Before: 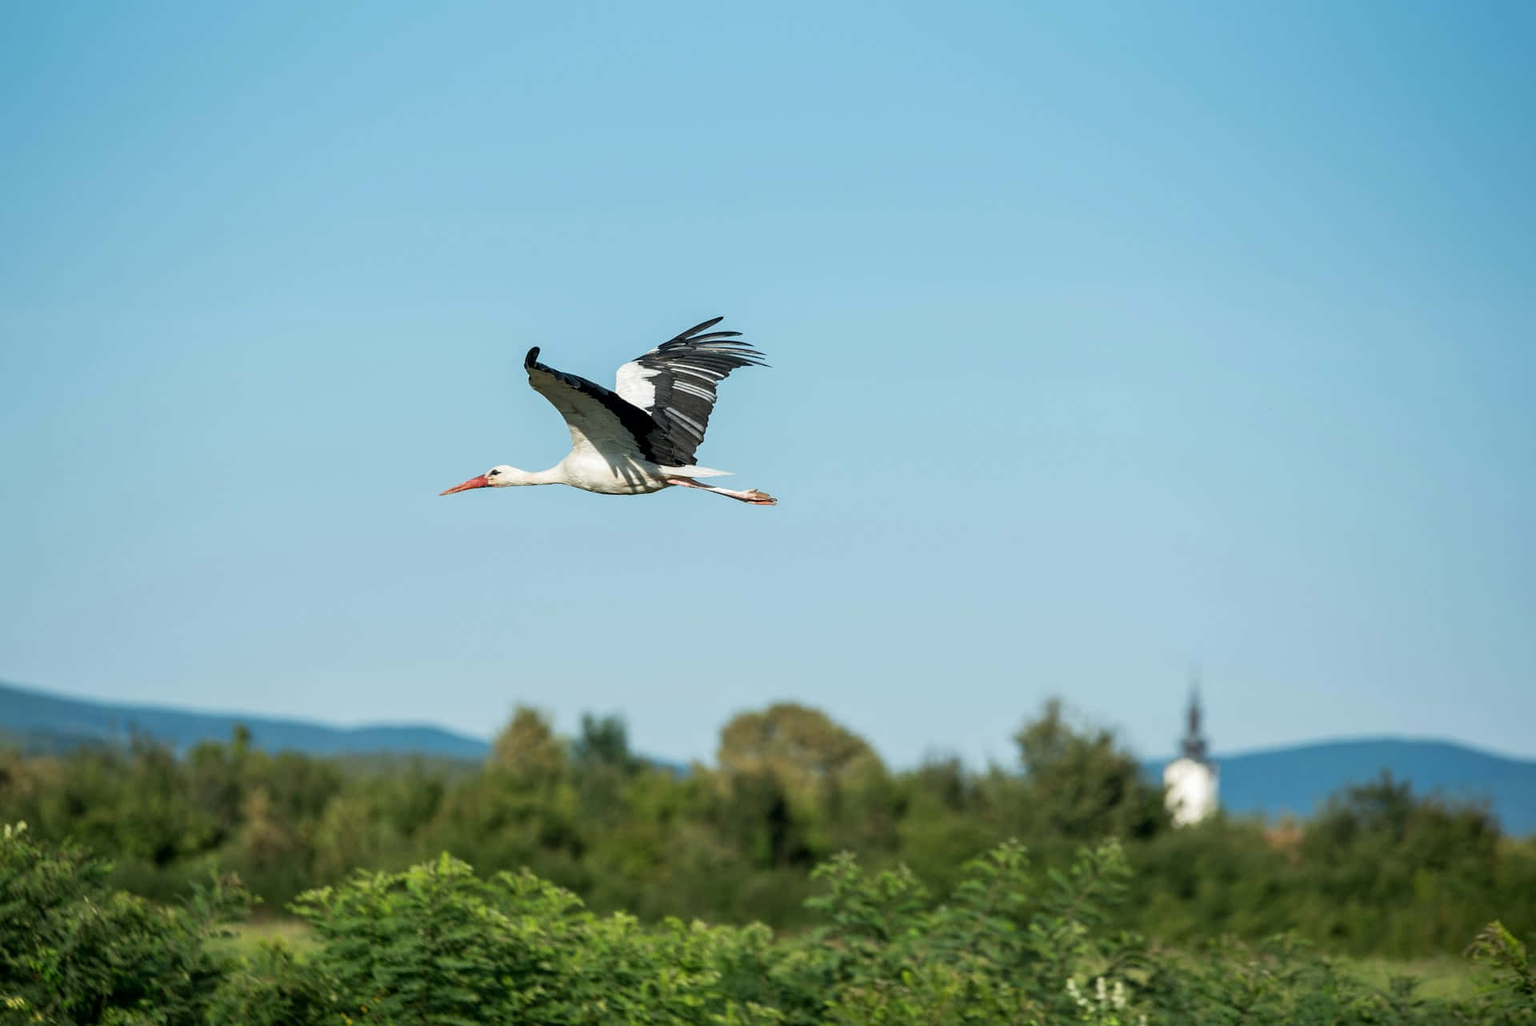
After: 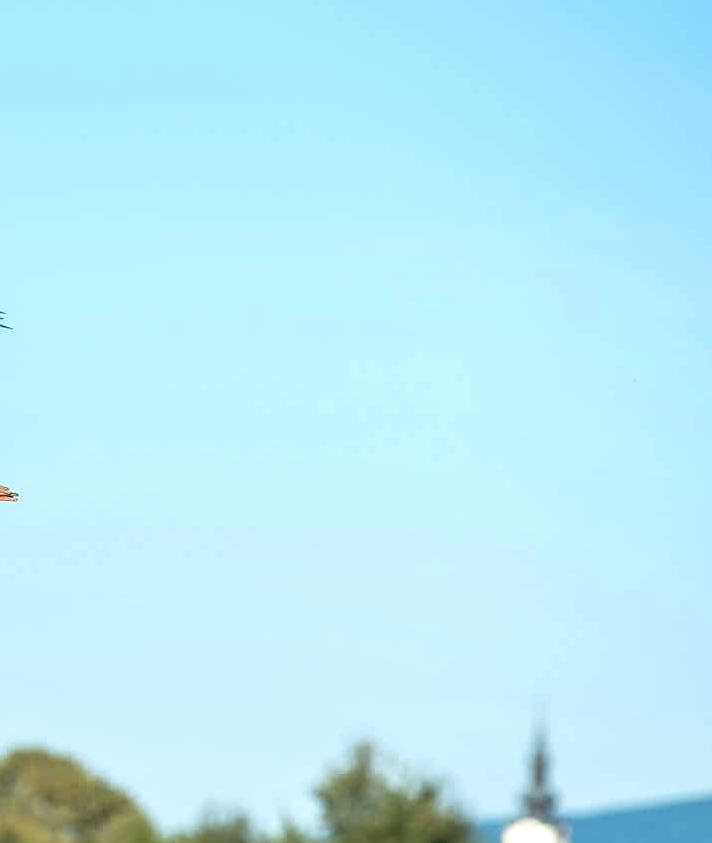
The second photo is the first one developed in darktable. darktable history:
crop and rotate: left 49.675%, top 10.141%, right 13.228%, bottom 24.056%
local contrast: detail 110%
sharpen: on, module defaults
exposure: black level correction 0, exposure 0.599 EV, compensate highlight preservation false
